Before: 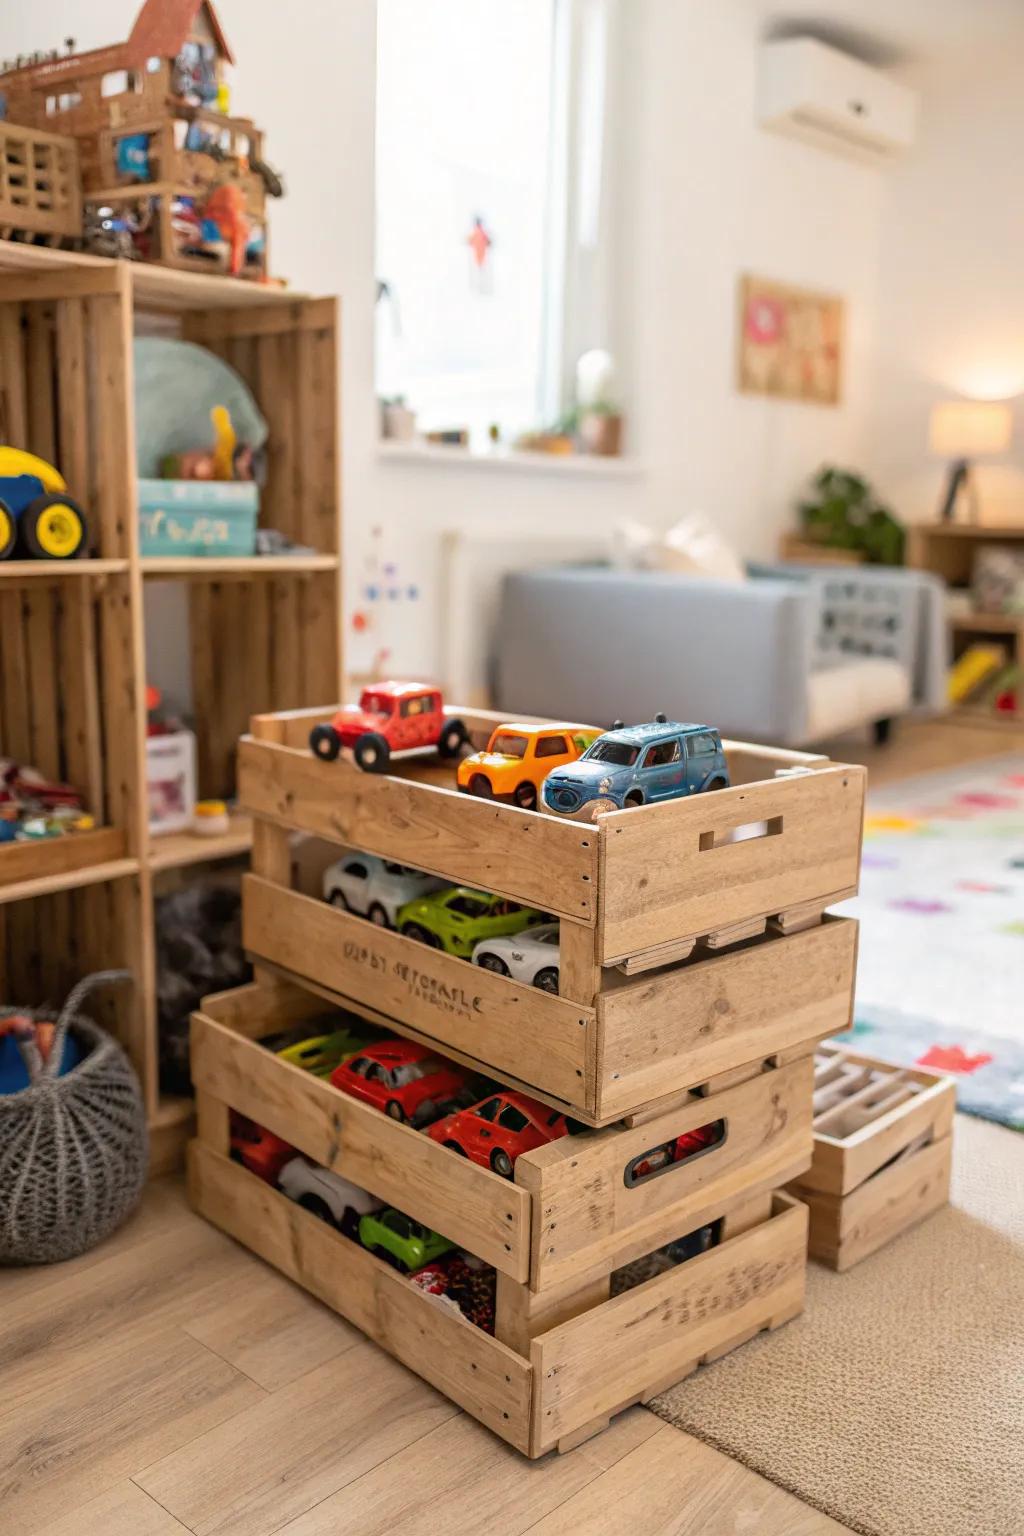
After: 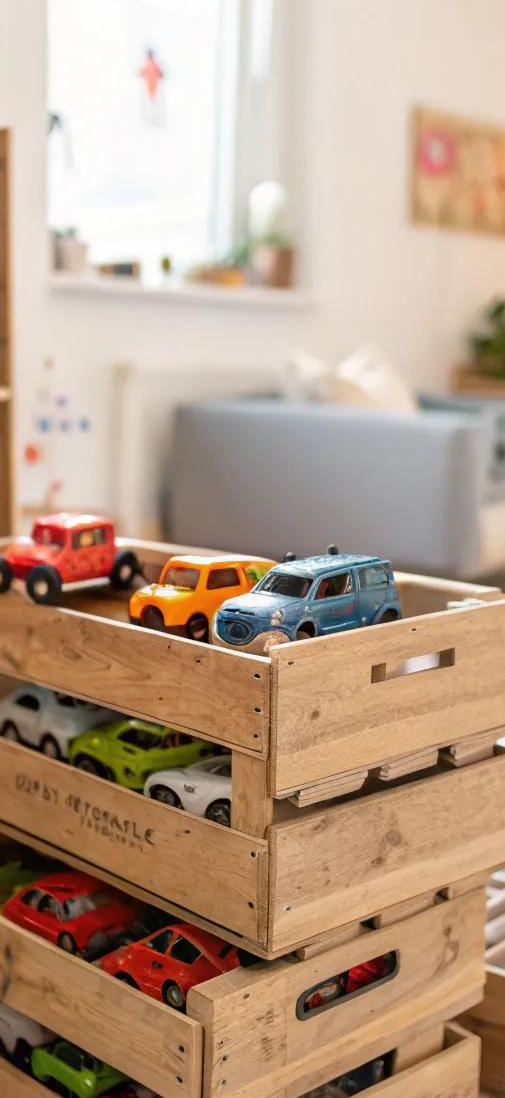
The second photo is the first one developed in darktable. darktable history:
crop: left 32.09%, top 10.963%, right 18.577%, bottom 17.498%
